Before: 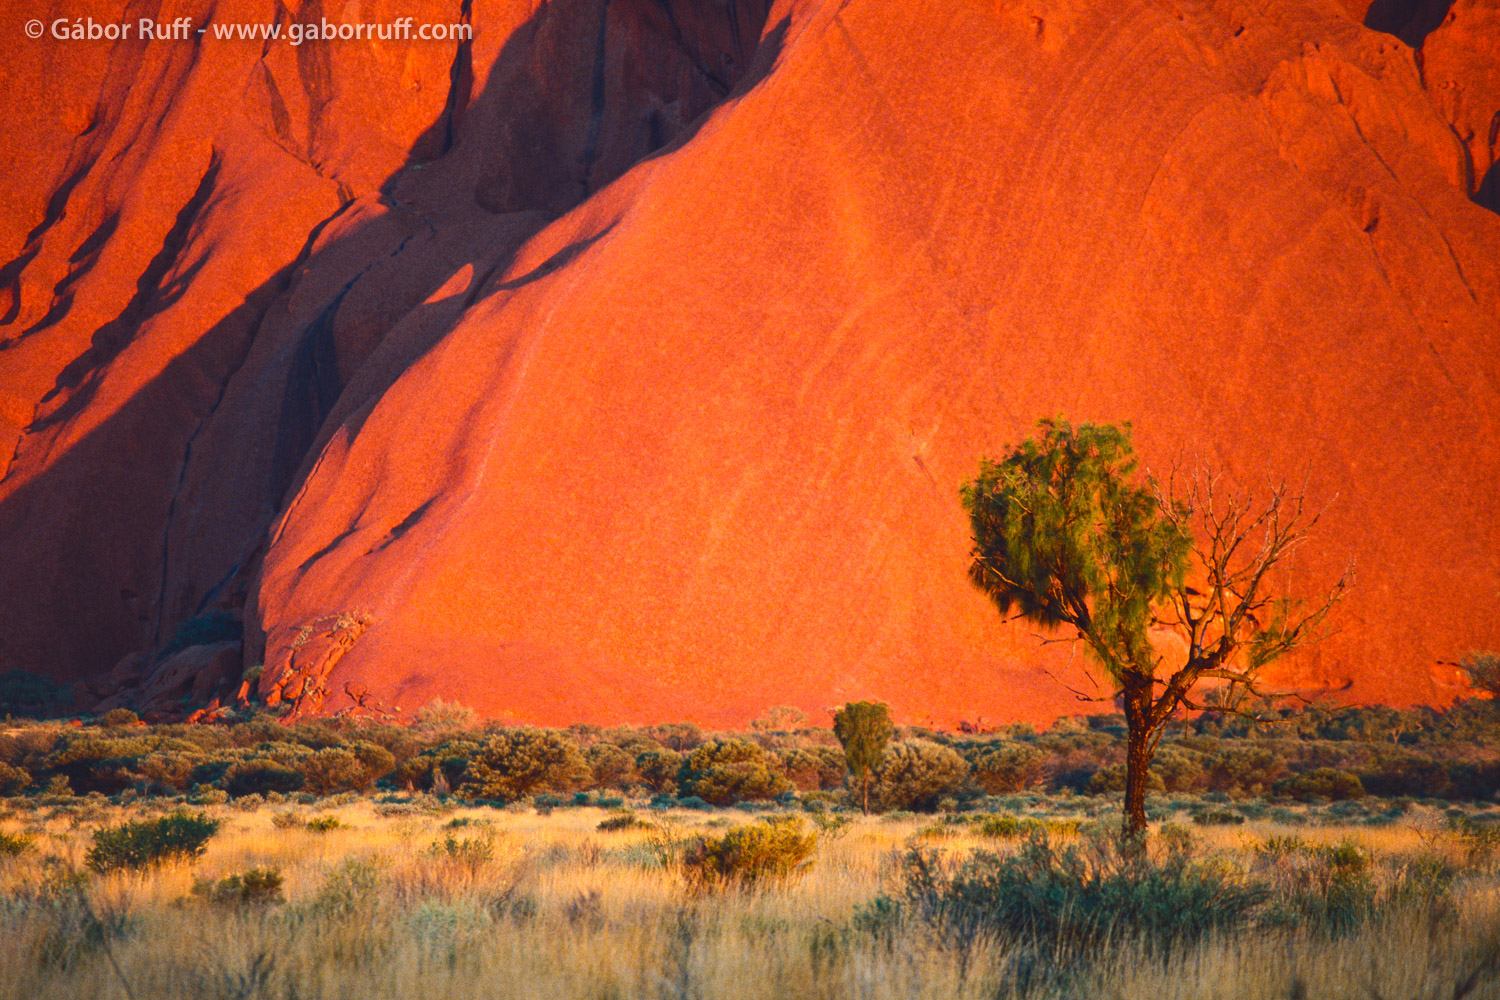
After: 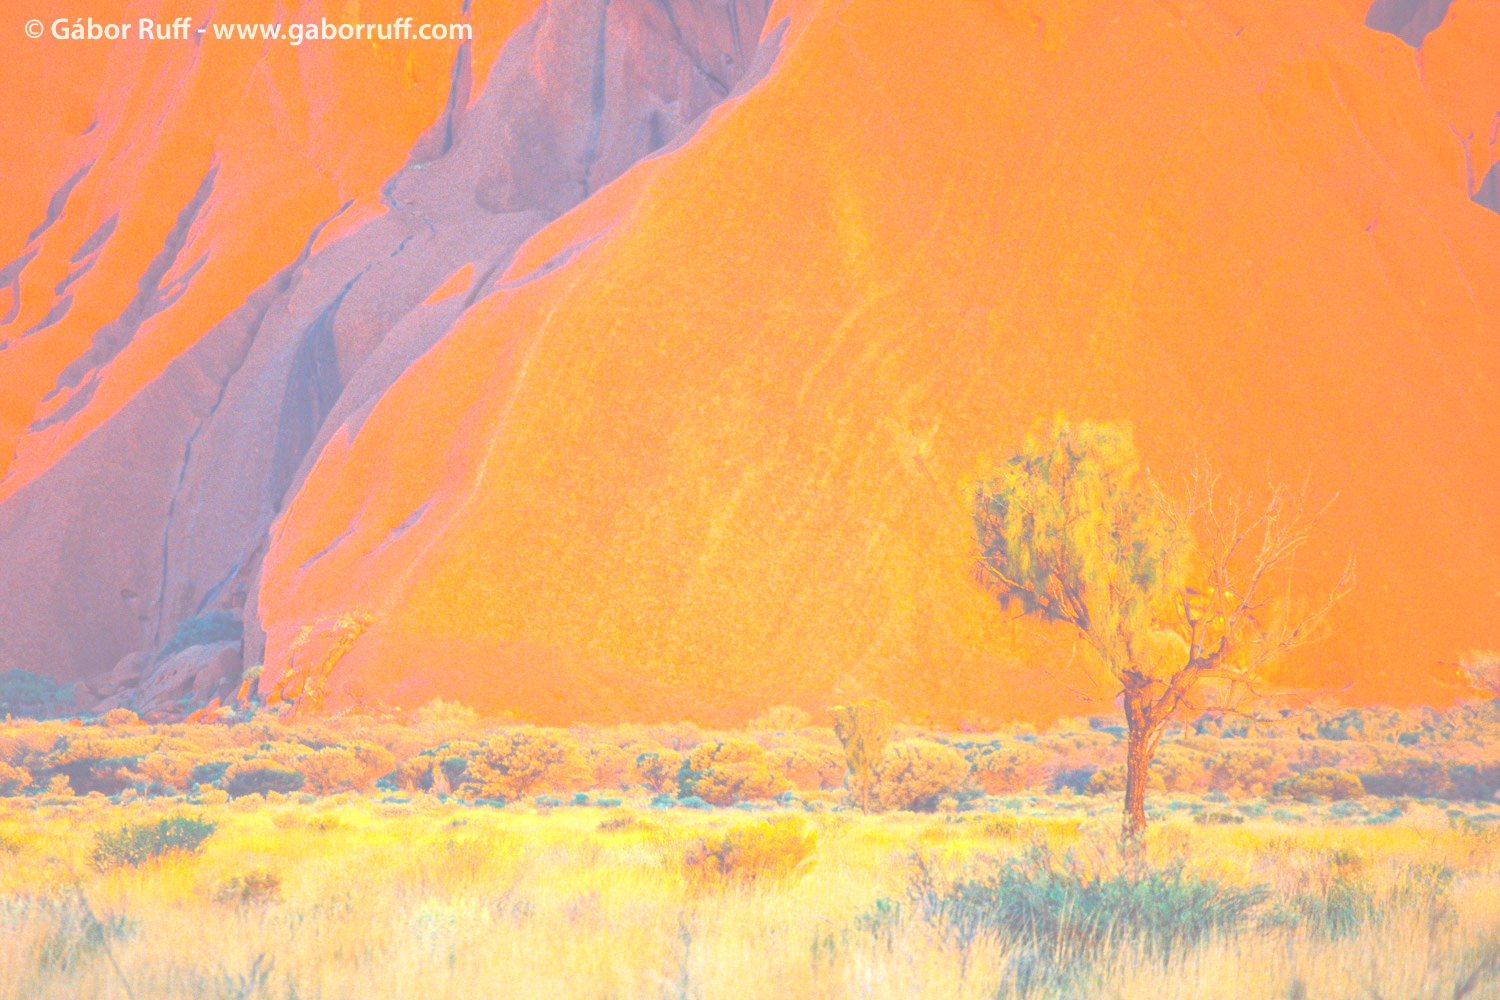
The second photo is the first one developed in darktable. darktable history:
contrast brightness saturation: brightness 1
exposure: black level correction 0, exposure 1.3 EV, compensate highlight preservation false
